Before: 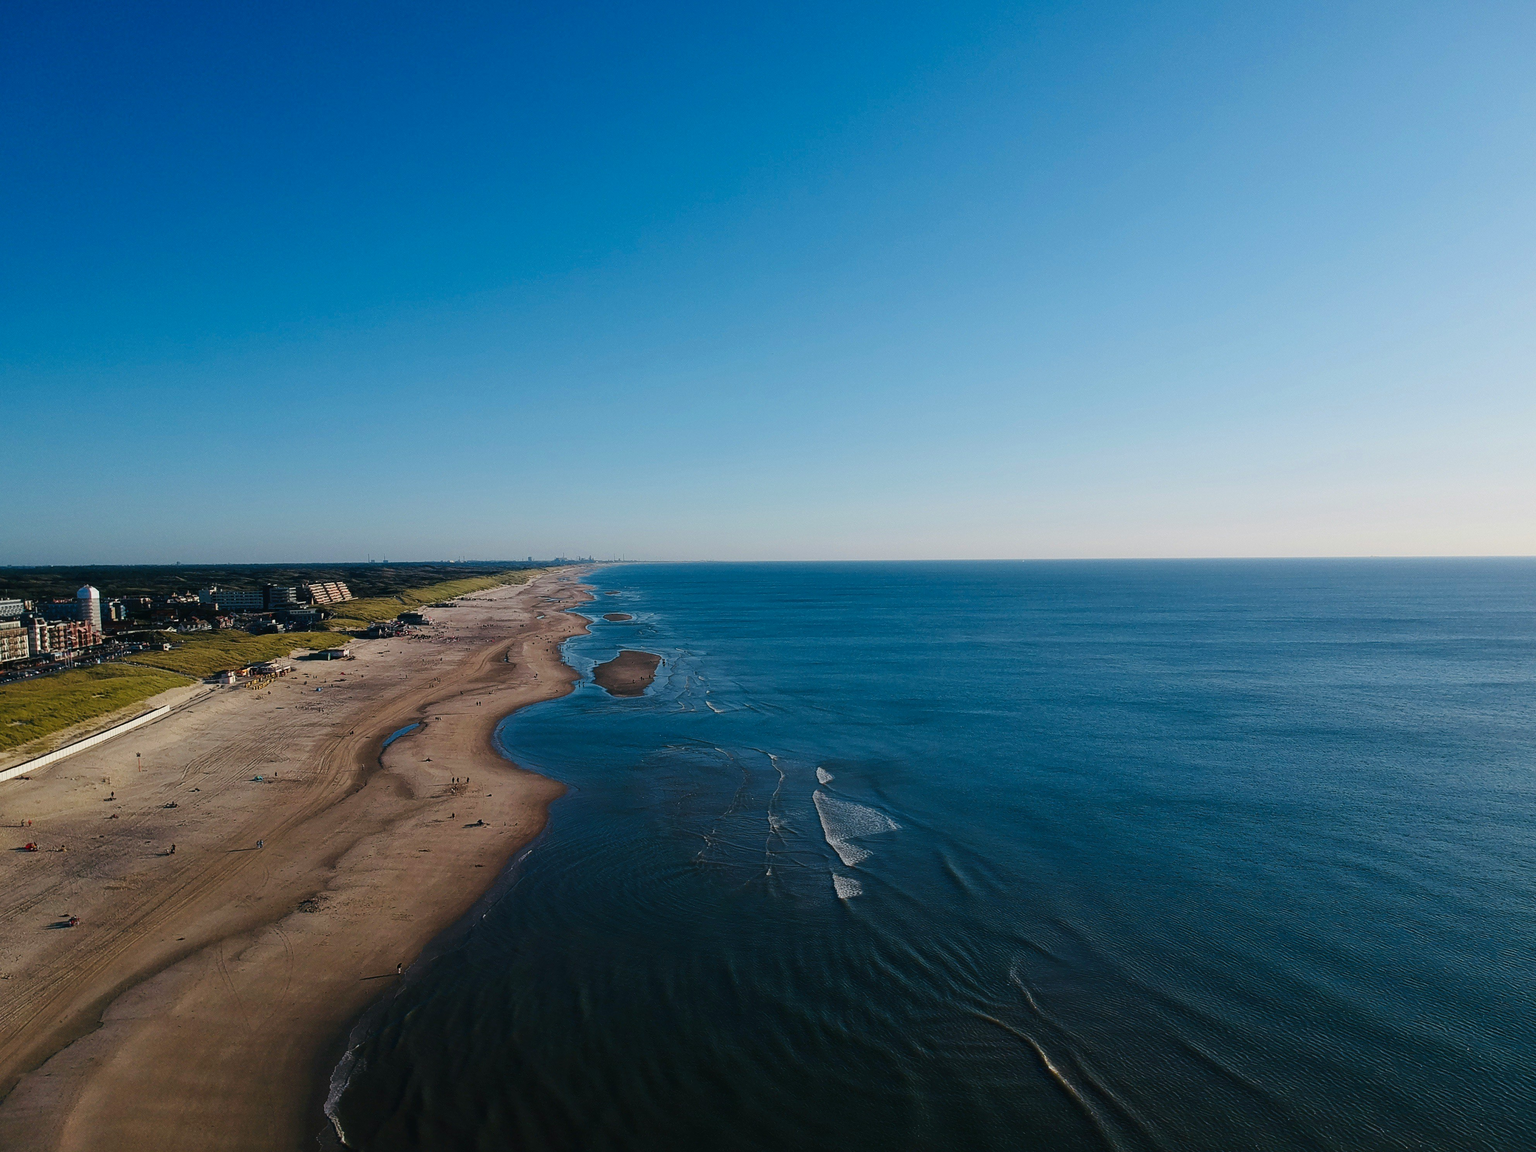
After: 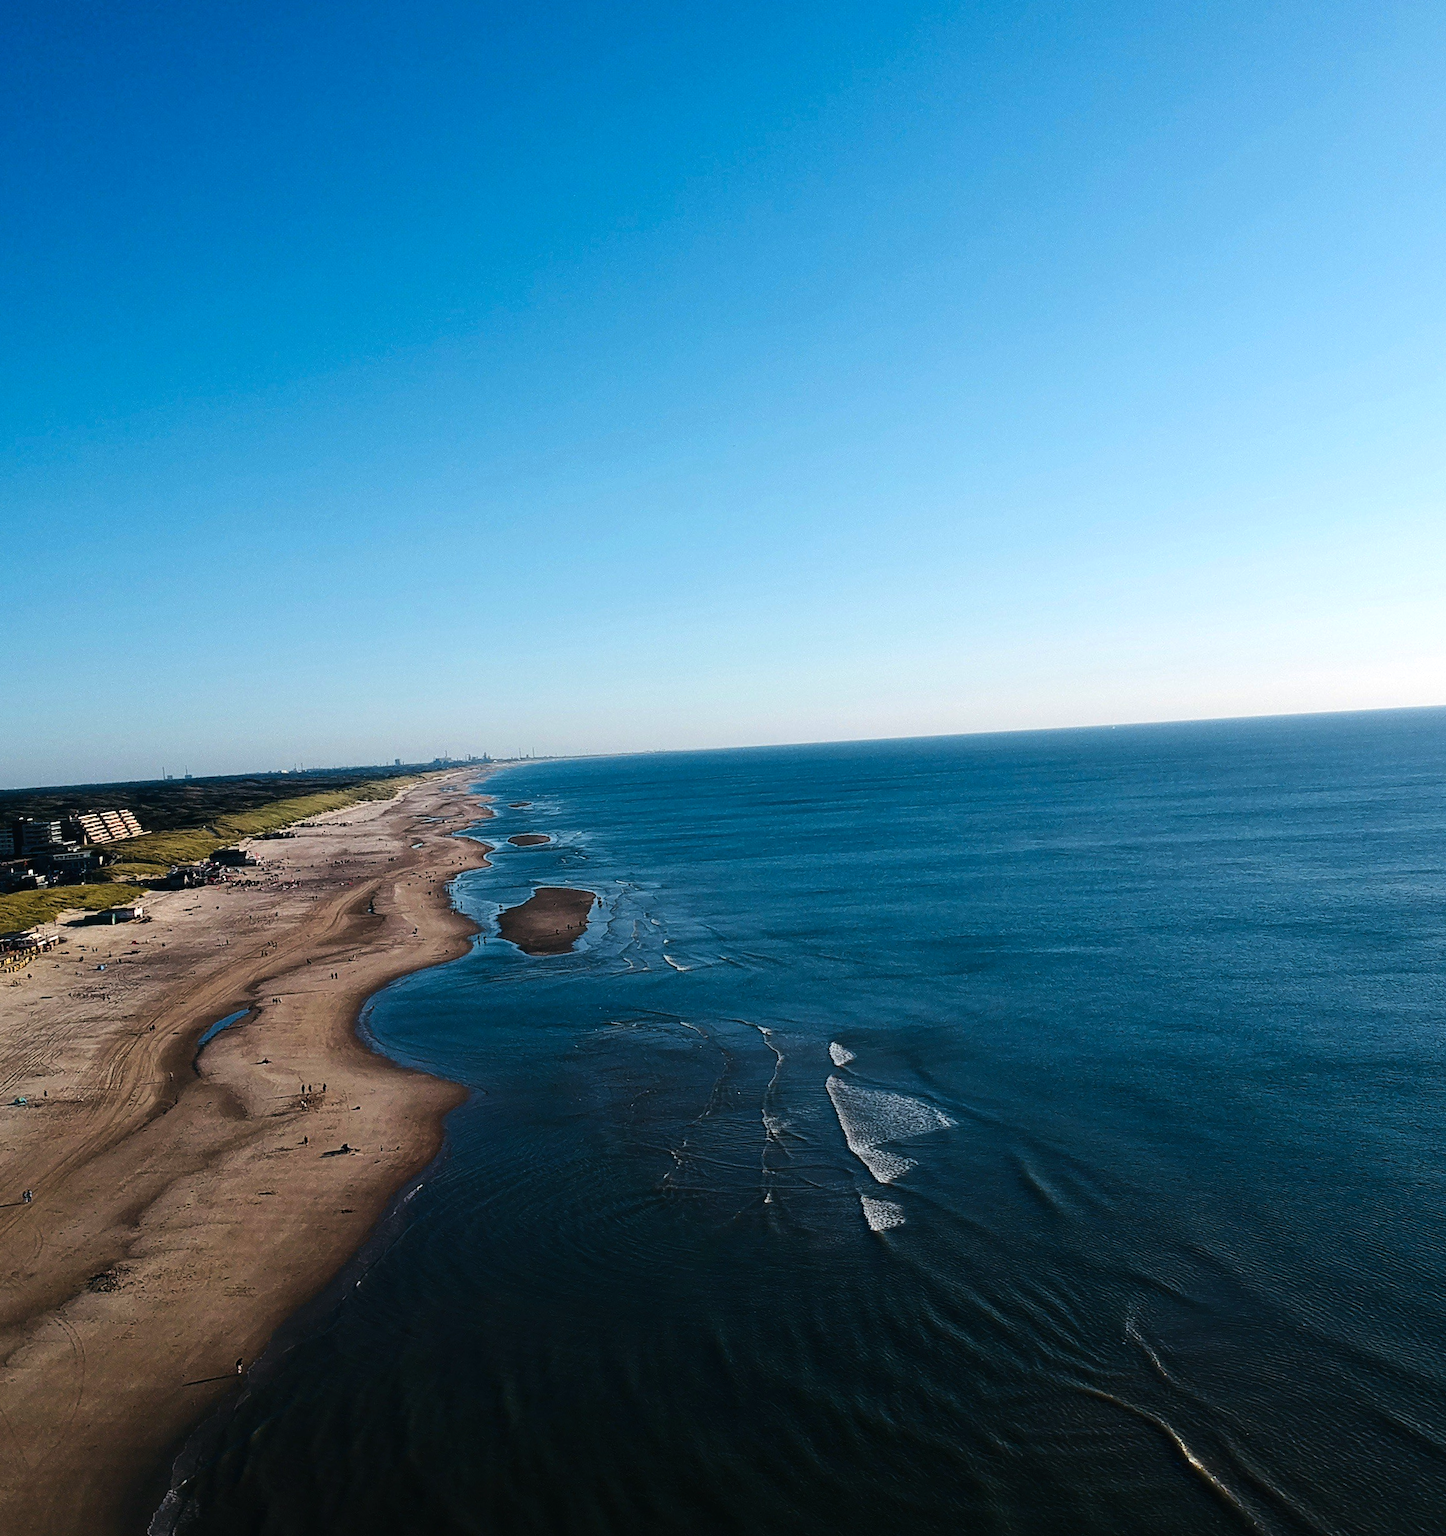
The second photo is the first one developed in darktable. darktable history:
rotate and perspective: rotation -3°, crop left 0.031, crop right 0.968, crop top 0.07, crop bottom 0.93
crop and rotate: left 15.754%, right 17.579%
tone equalizer: -8 EV -0.75 EV, -7 EV -0.7 EV, -6 EV -0.6 EV, -5 EV -0.4 EV, -3 EV 0.4 EV, -2 EV 0.6 EV, -1 EV 0.7 EV, +0 EV 0.75 EV, edges refinement/feathering 500, mask exposure compensation -1.57 EV, preserve details no
